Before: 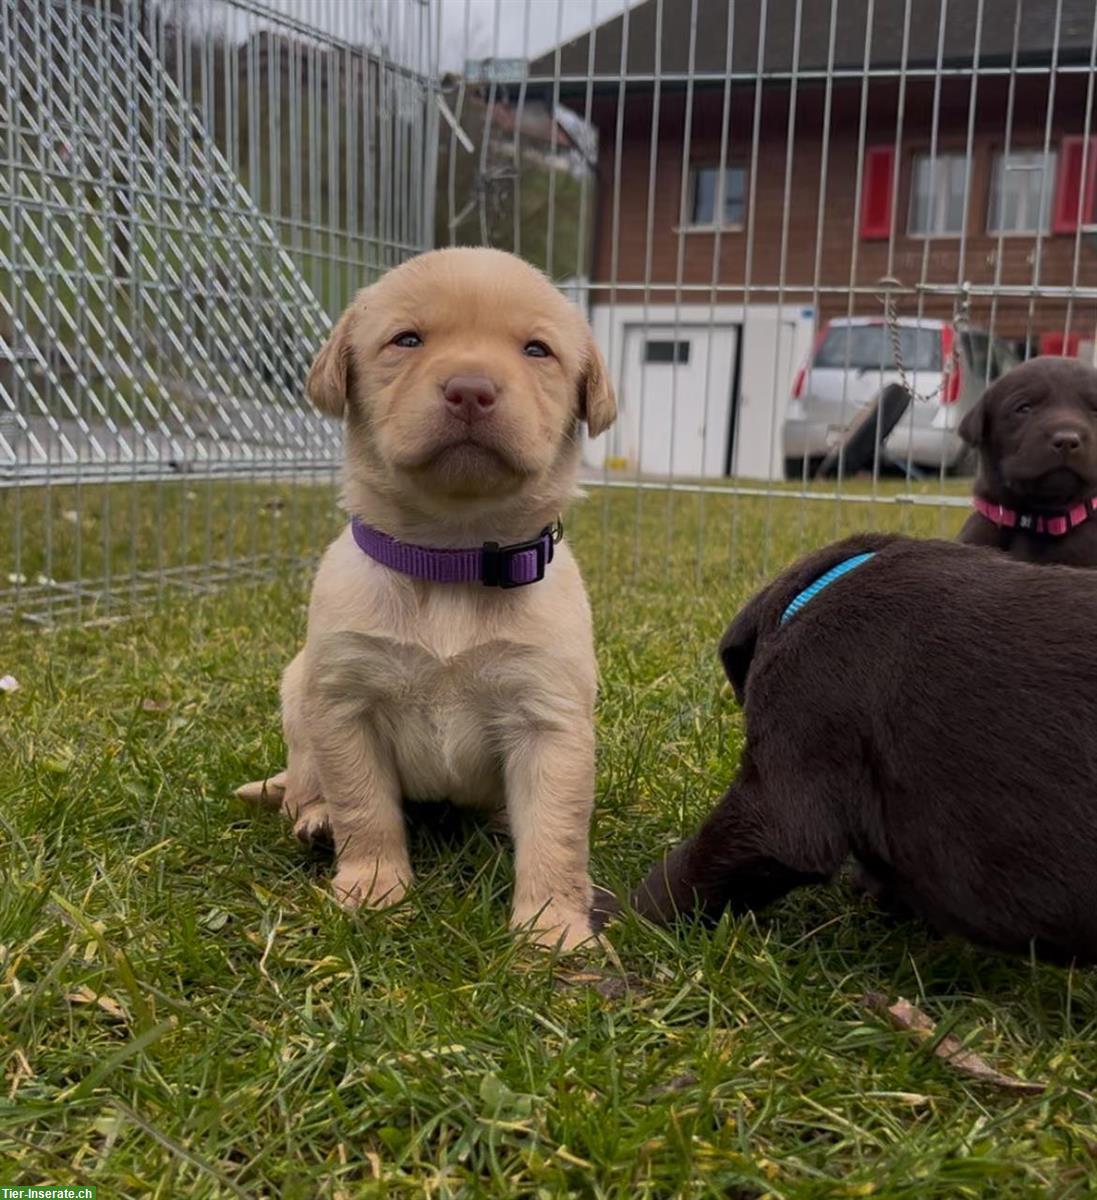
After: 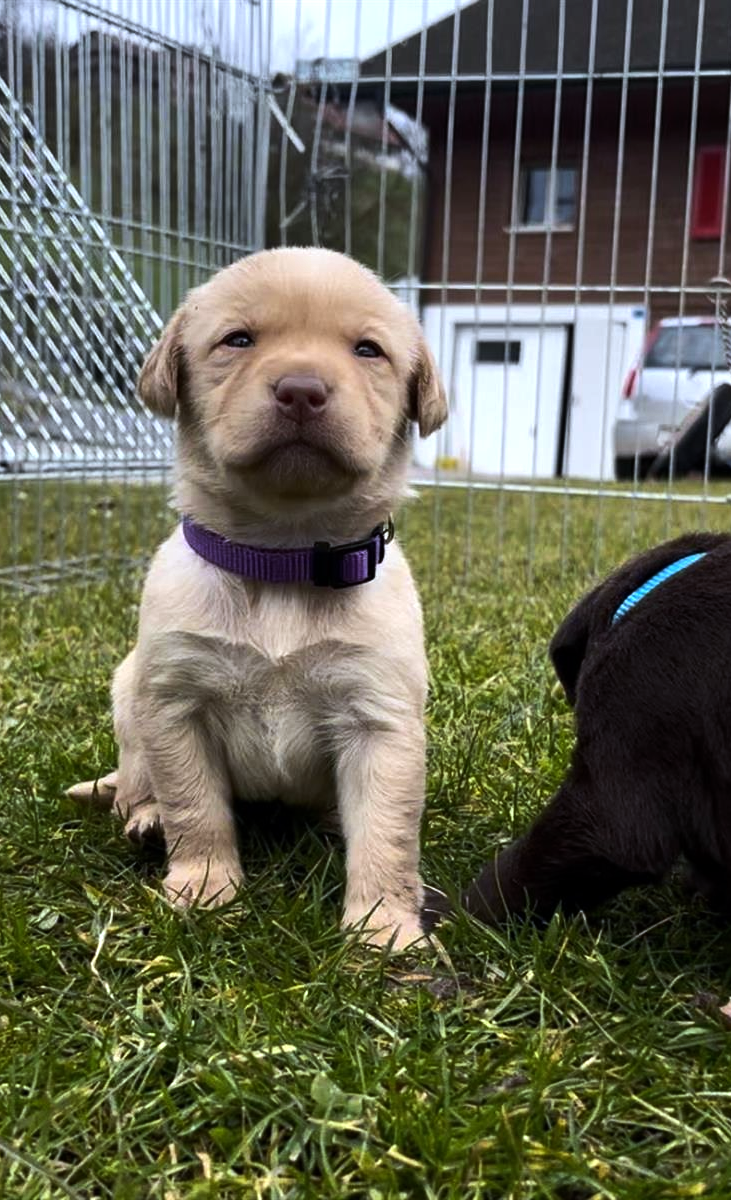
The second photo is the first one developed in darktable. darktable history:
crop and rotate: left 15.446%, right 17.836%
white balance: red 0.924, blue 1.095
vibrance: vibrance 0%
tone equalizer: -8 EV -1.08 EV, -7 EV -1.01 EV, -6 EV -0.867 EV, -5 EV -0.578 EV, -3 EV 0.578 EV, -2 EV 0.867 EV, -1 EV 1.01 EV, +0 EV 1.08 EV, edges refinement/feathering 500, mask exposure compensation -1.57 EV, preserve details no
